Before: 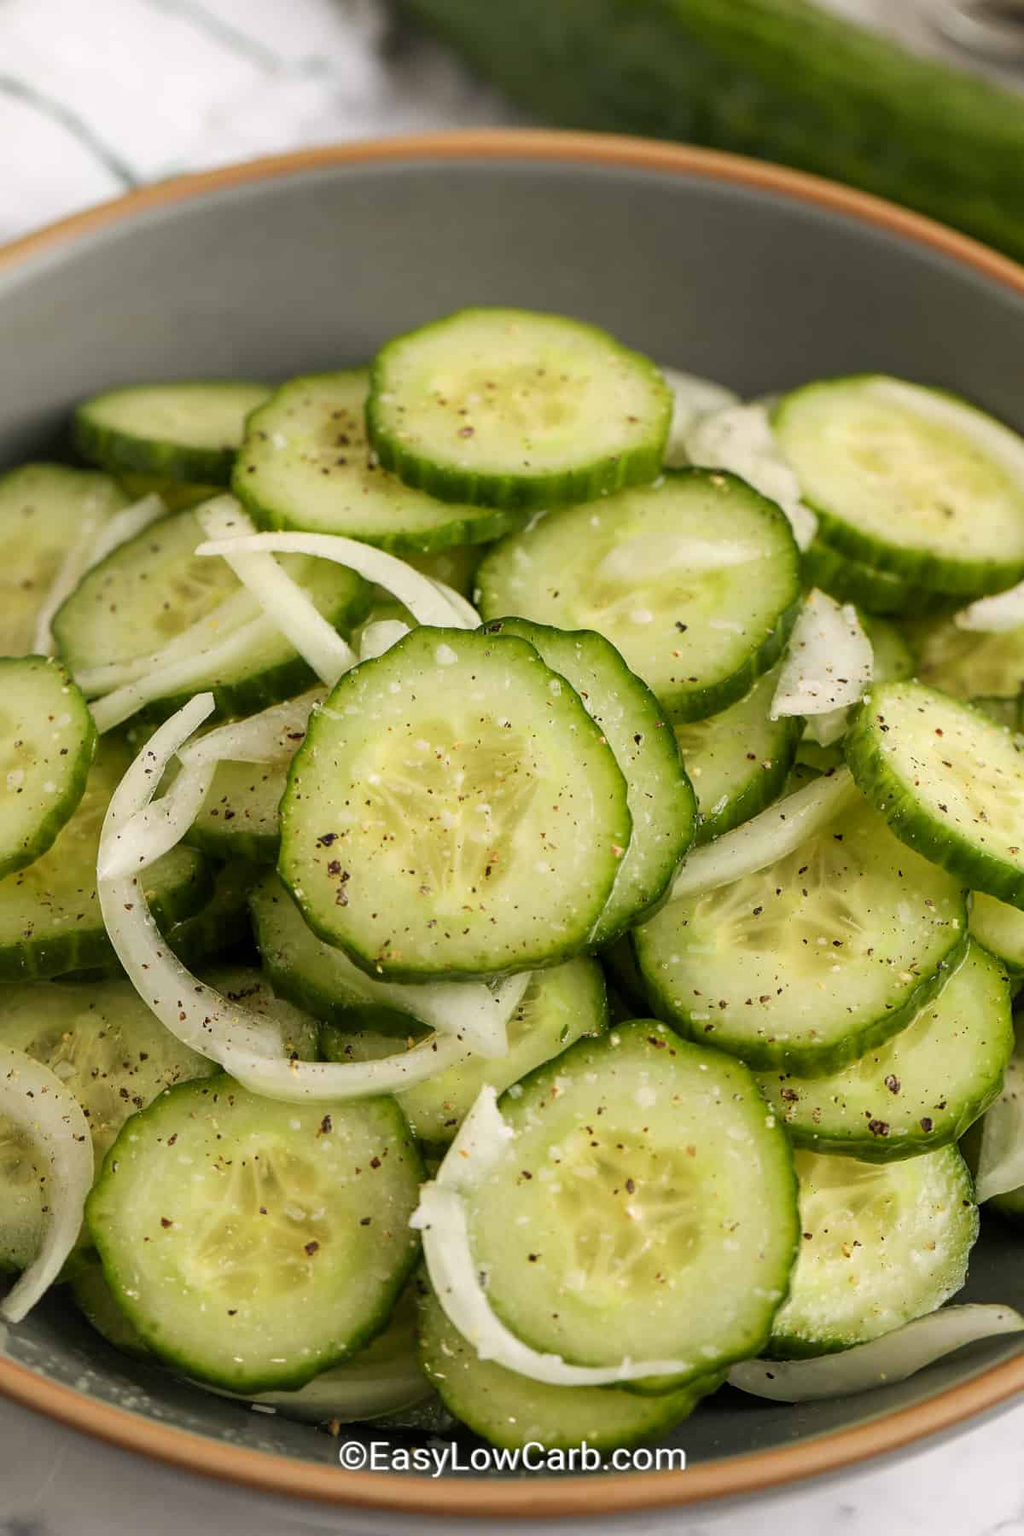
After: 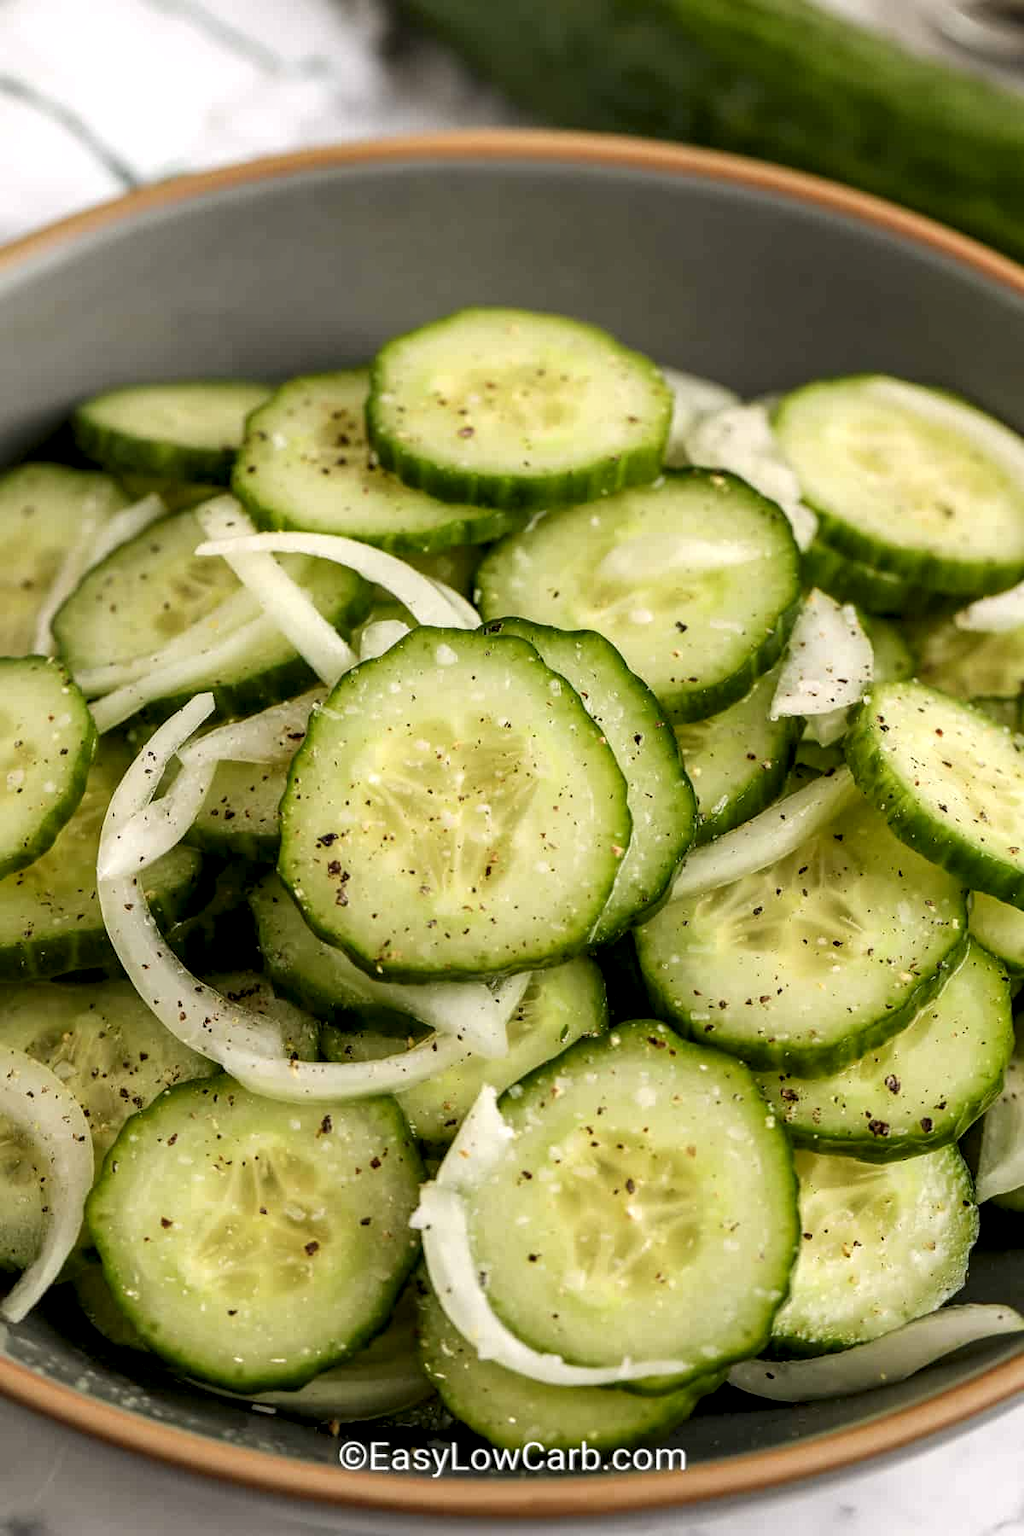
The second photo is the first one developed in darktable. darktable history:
local contrast: detail 134%, midtone range 0.743
